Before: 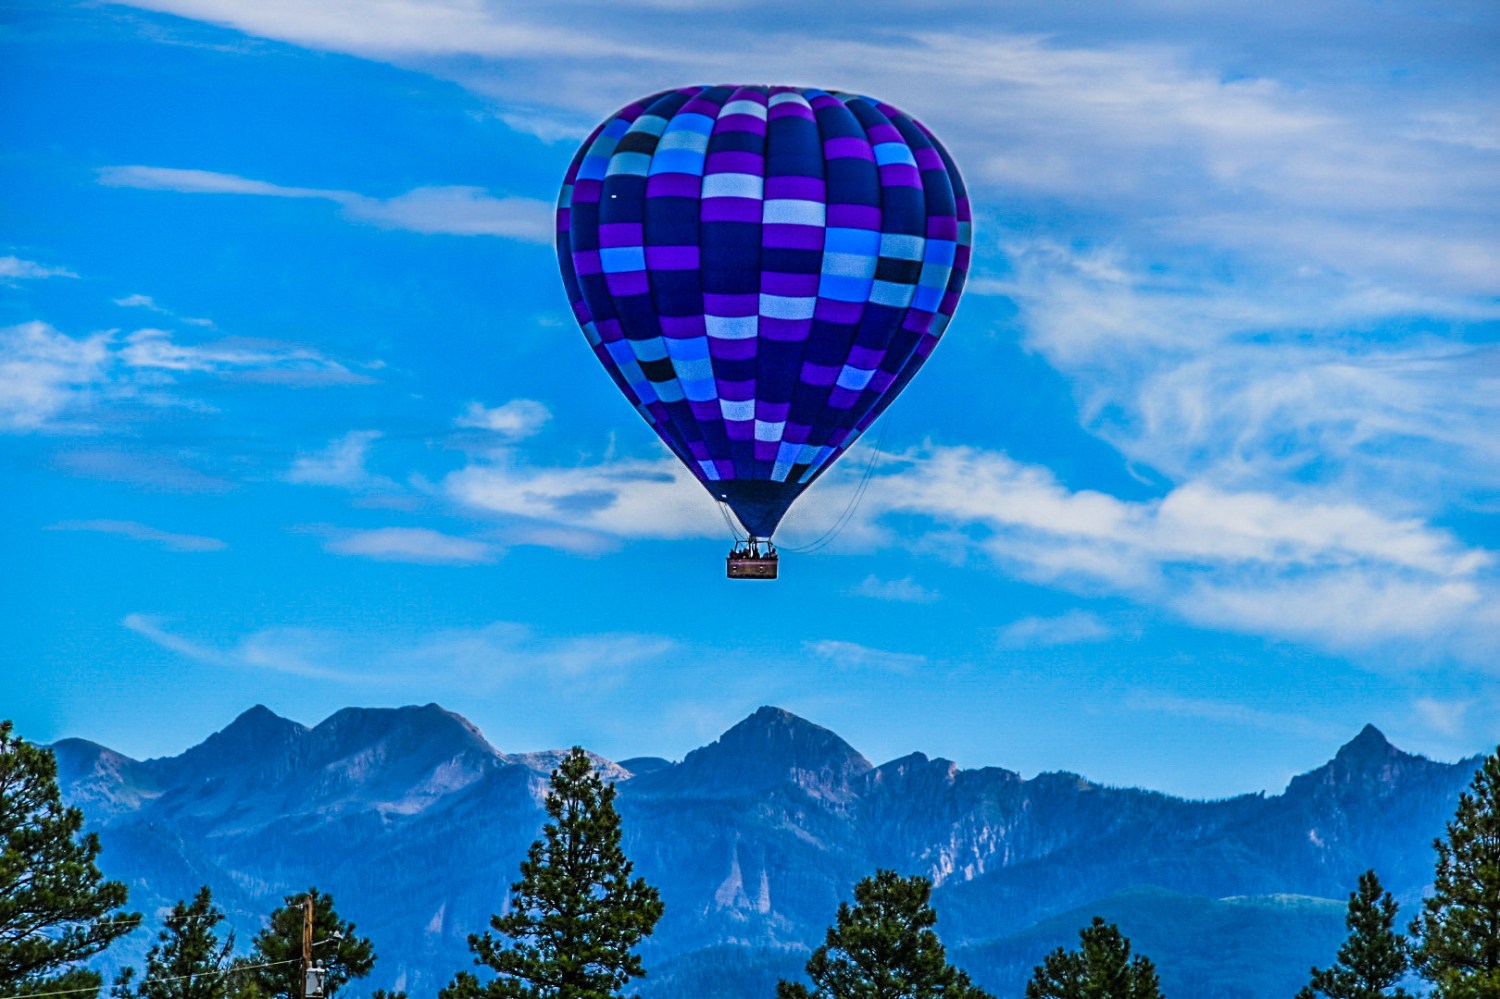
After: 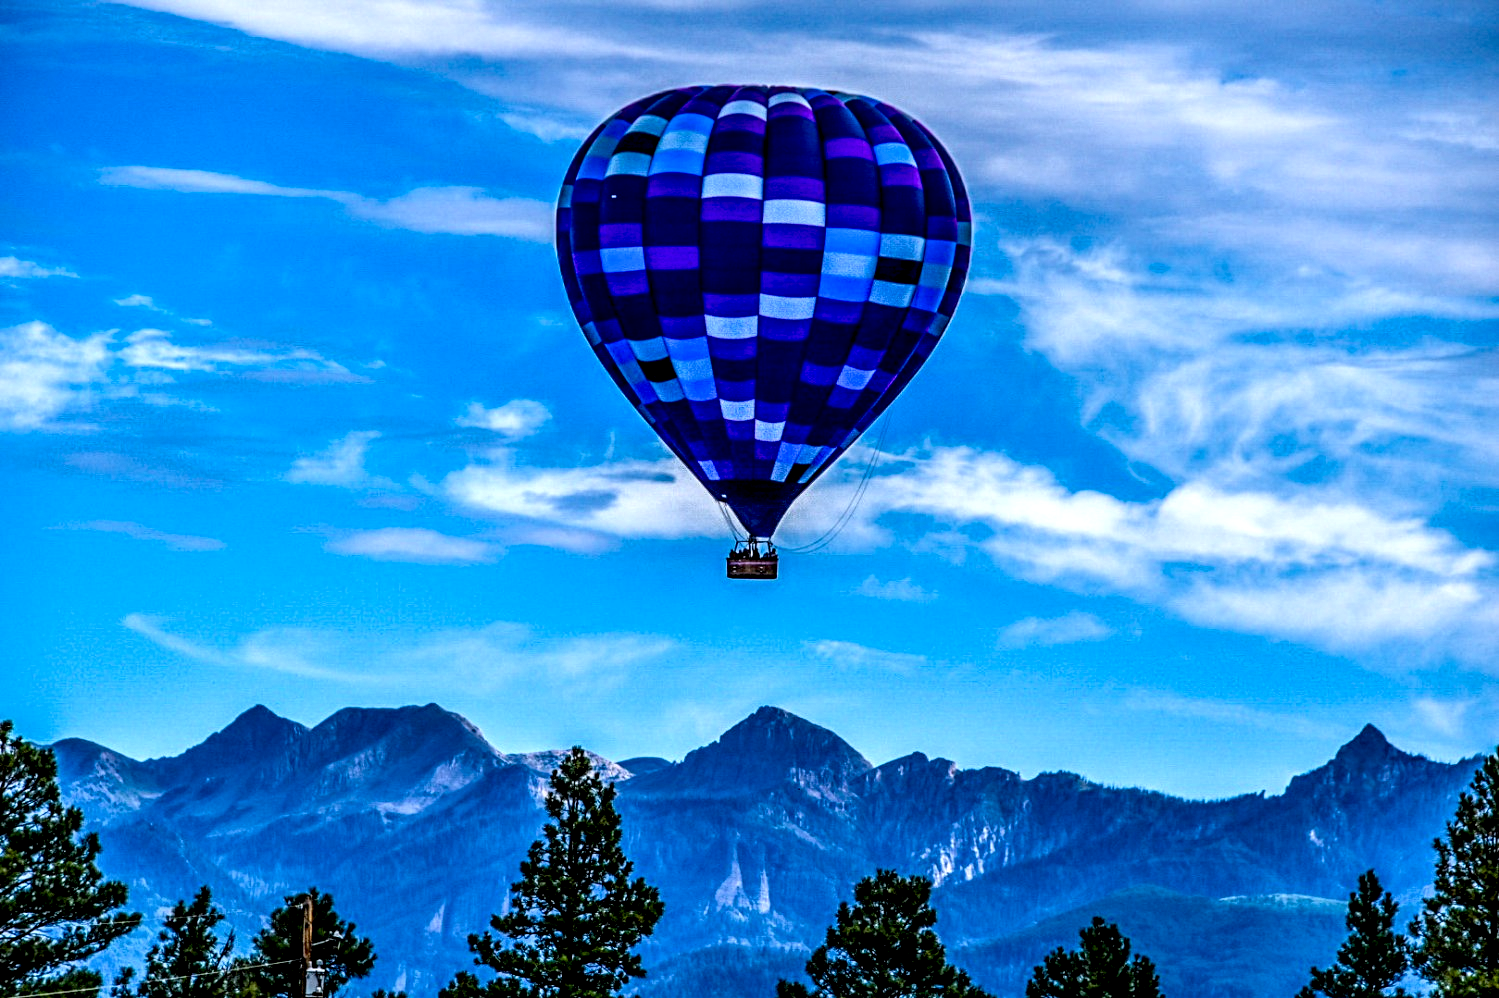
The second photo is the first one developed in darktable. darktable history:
color calibration: illuminant as shot in camera, x 0.358, y 0.373, temperature 4628.91 K
exposure: black level correction 0.009, exposure 0.121 EV, compensate highlight preservation false
crop: left 0.035%
local contrast: highlights 81%, shadows 57%, detail 174%, midtone range 0.608
